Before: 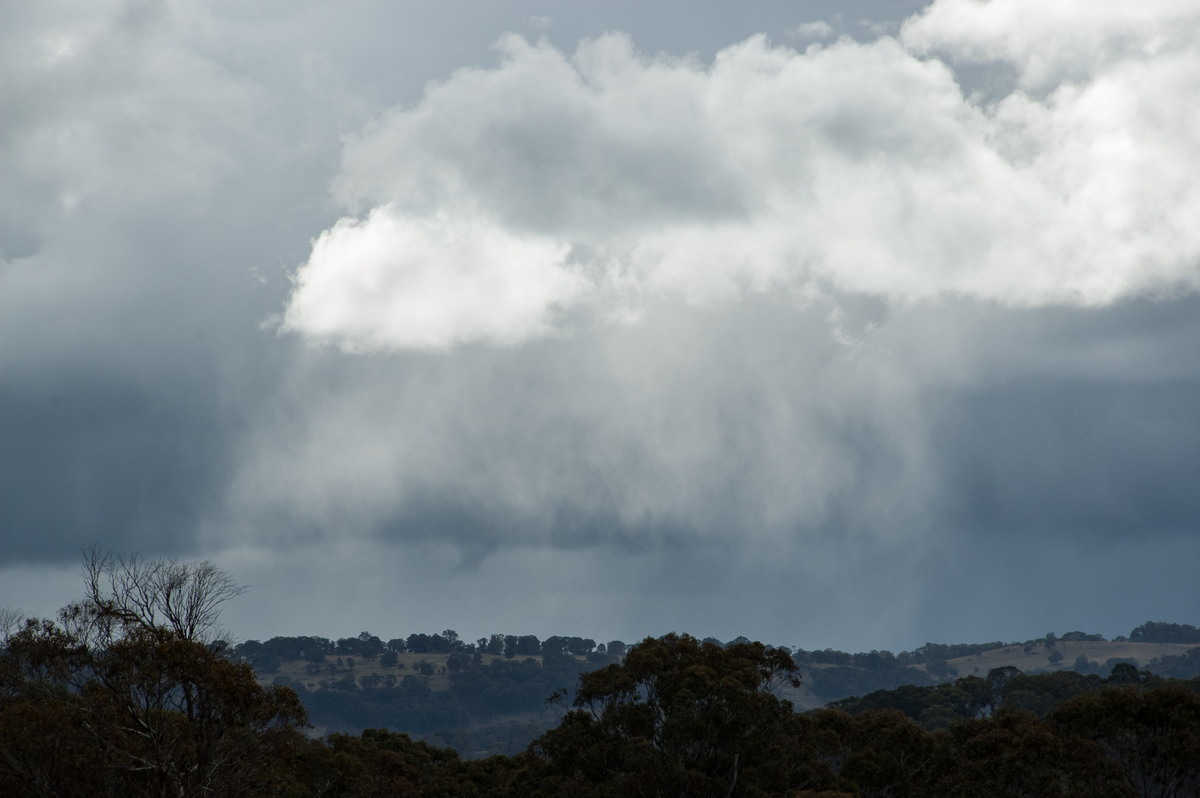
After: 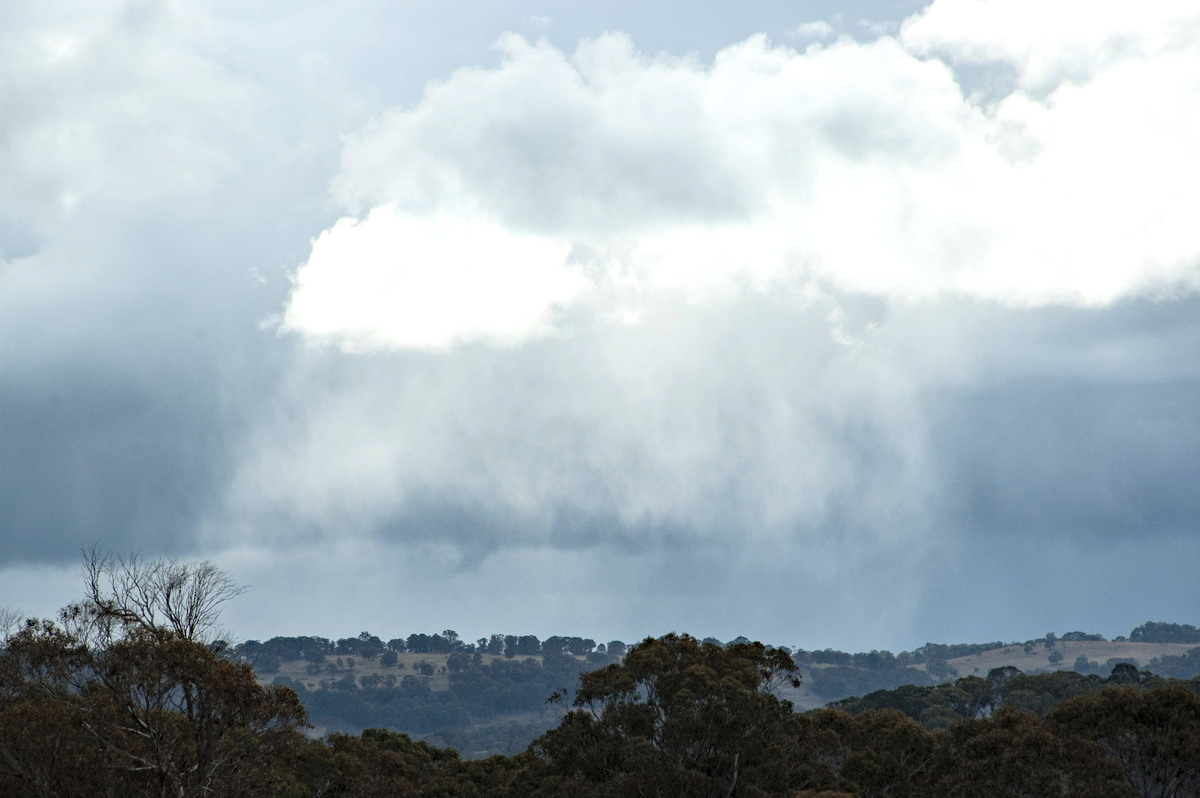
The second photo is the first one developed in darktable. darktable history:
contrast brightness saturation: contrast 0.144, brightness 0.208
exposure: exposure 0.559 EV, compensate exposure bias true, compensate highlight preservation false
haze removal: compatibility mode true, adaptive false
